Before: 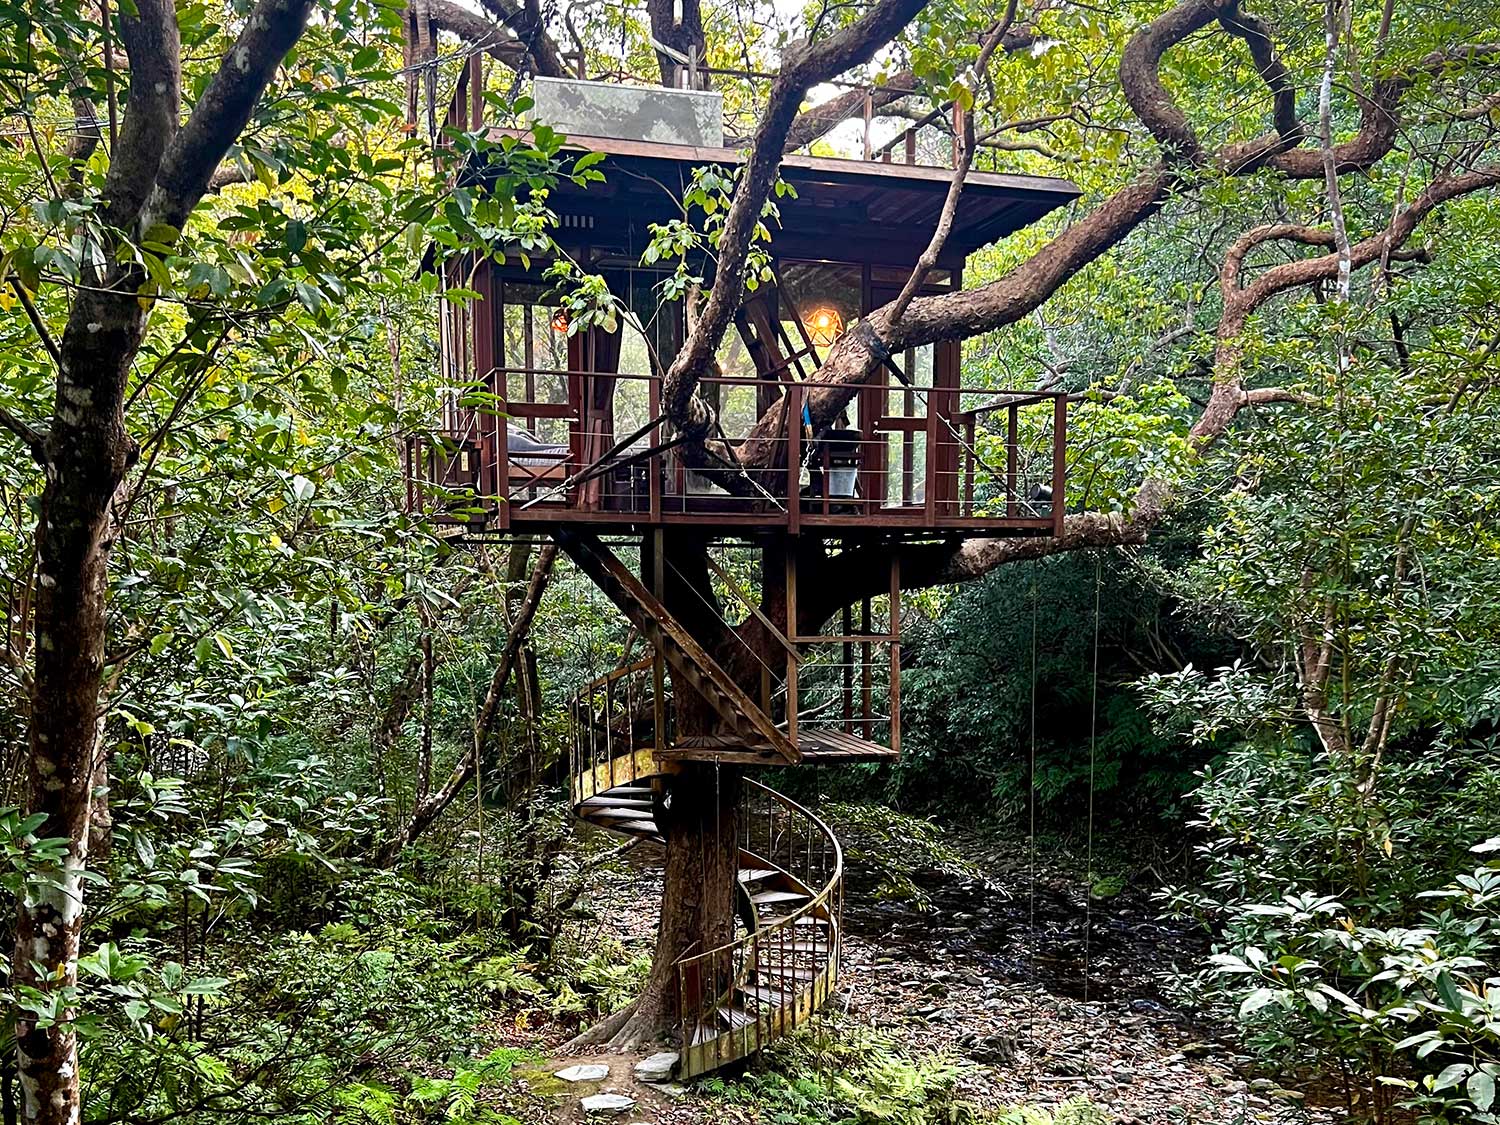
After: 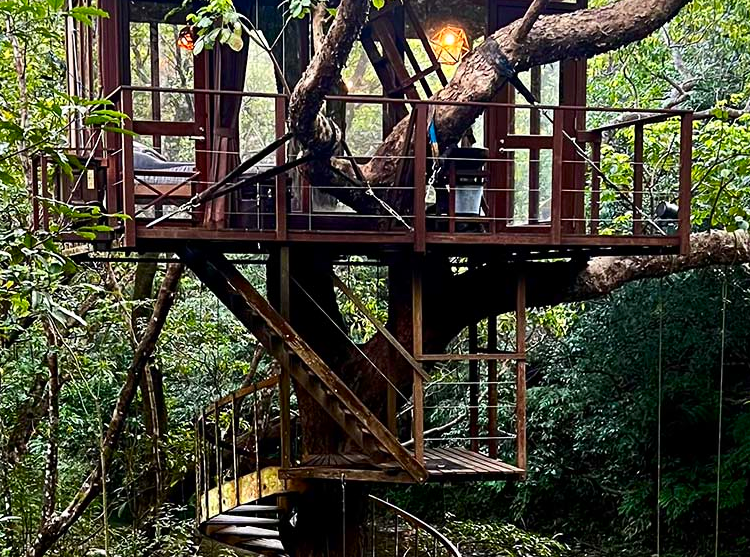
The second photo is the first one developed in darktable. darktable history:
contrast brightness saturation: contrast 0.148, brightness -0.015, saturation 0.104
crop: left 24.964%, top 25.14%, right 24.974%, bottom 25.288%
